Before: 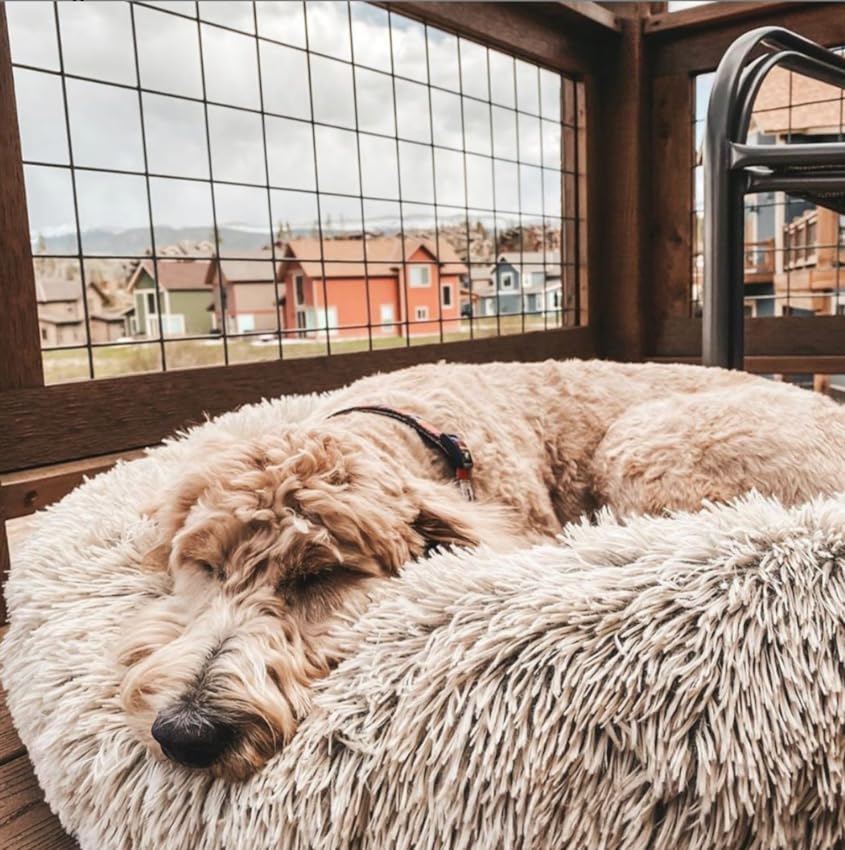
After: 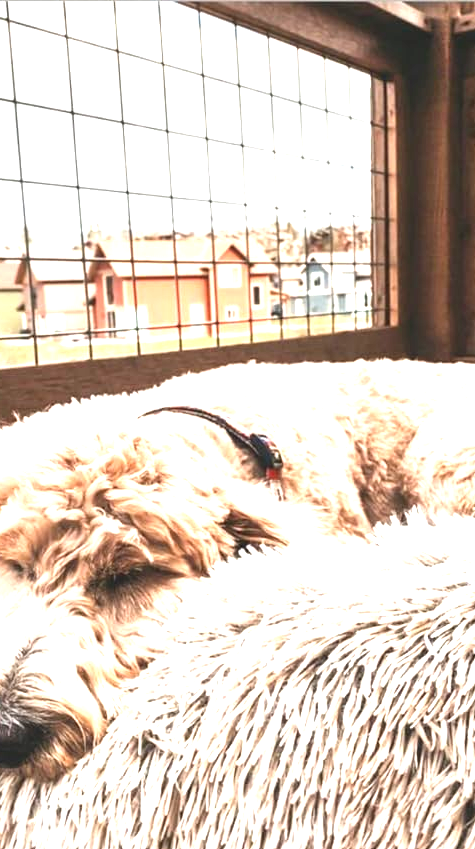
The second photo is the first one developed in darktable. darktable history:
crop and rotate: left 22.516%, right 21.234%
exposure: black level correction 0, exposure 1.45 EV, compensate exposure bias true, compensate highlight preservation false
